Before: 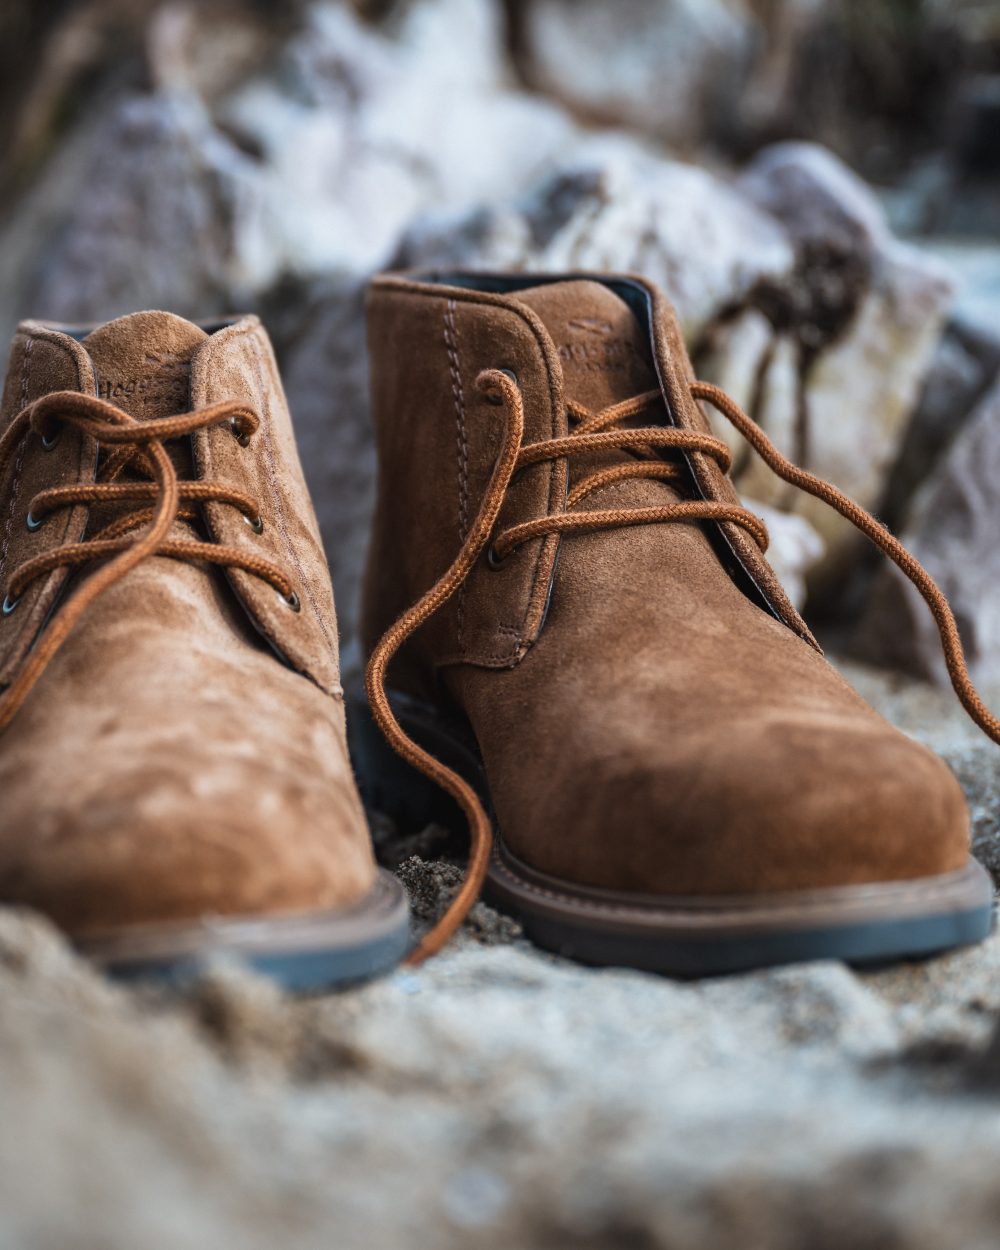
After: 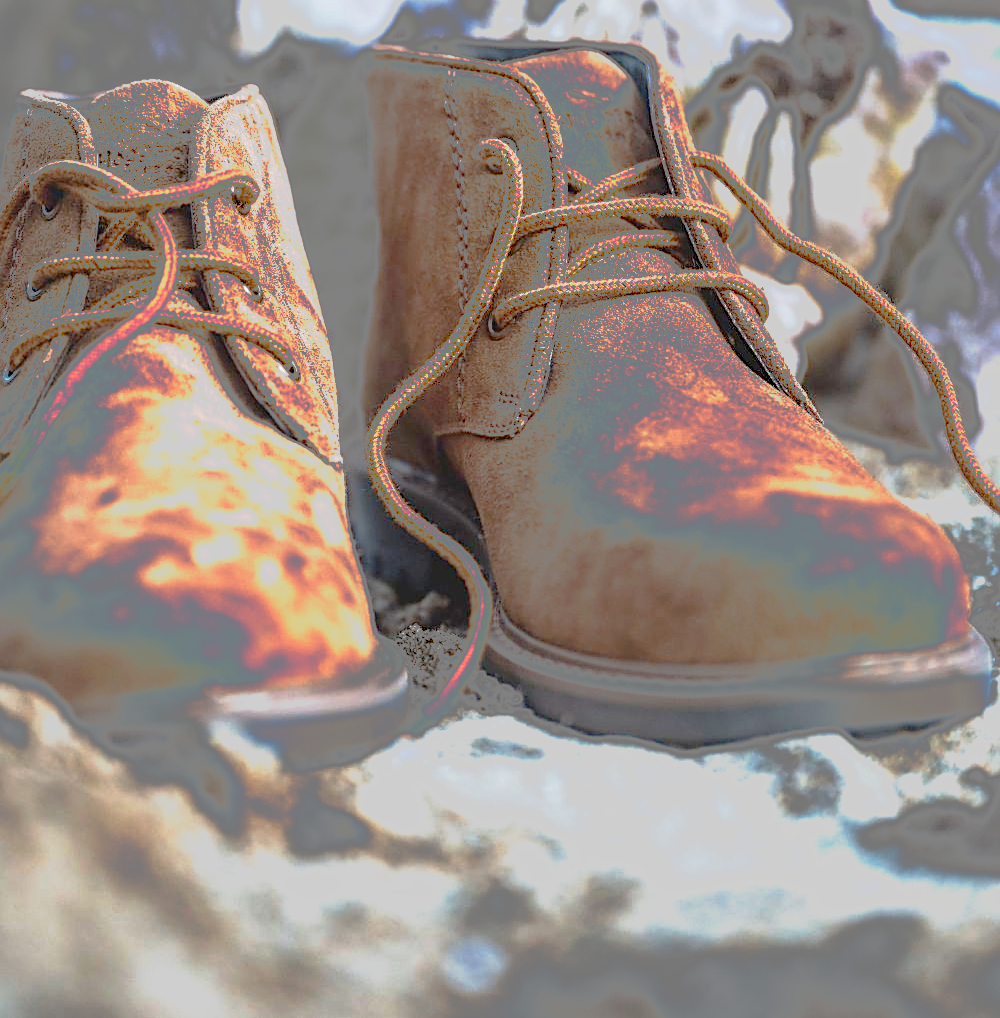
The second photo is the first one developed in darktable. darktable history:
crop and rotate: top 18.503%
sharpen: on, module defaults
tone curve: curves: ch0 [(0, 0) (0.003, 0.011) (0.011, 0.043) (0.025, 0.133) (0.044, 0.226) (0.069, 0.303) (0.1, 0.371) (0.136, 0.429) (0.177, 0.482) (0.224, 0.516) (0.277, 0.539) (0.335, 0.535) (0.399, 0.517) (0.468, 0.498) (0.543, 0.523) (0.623, 0.655) (0.709, 0.83) (0.801, 0.827) (0.898, 0.89) (1, 1)], preserve colors none
